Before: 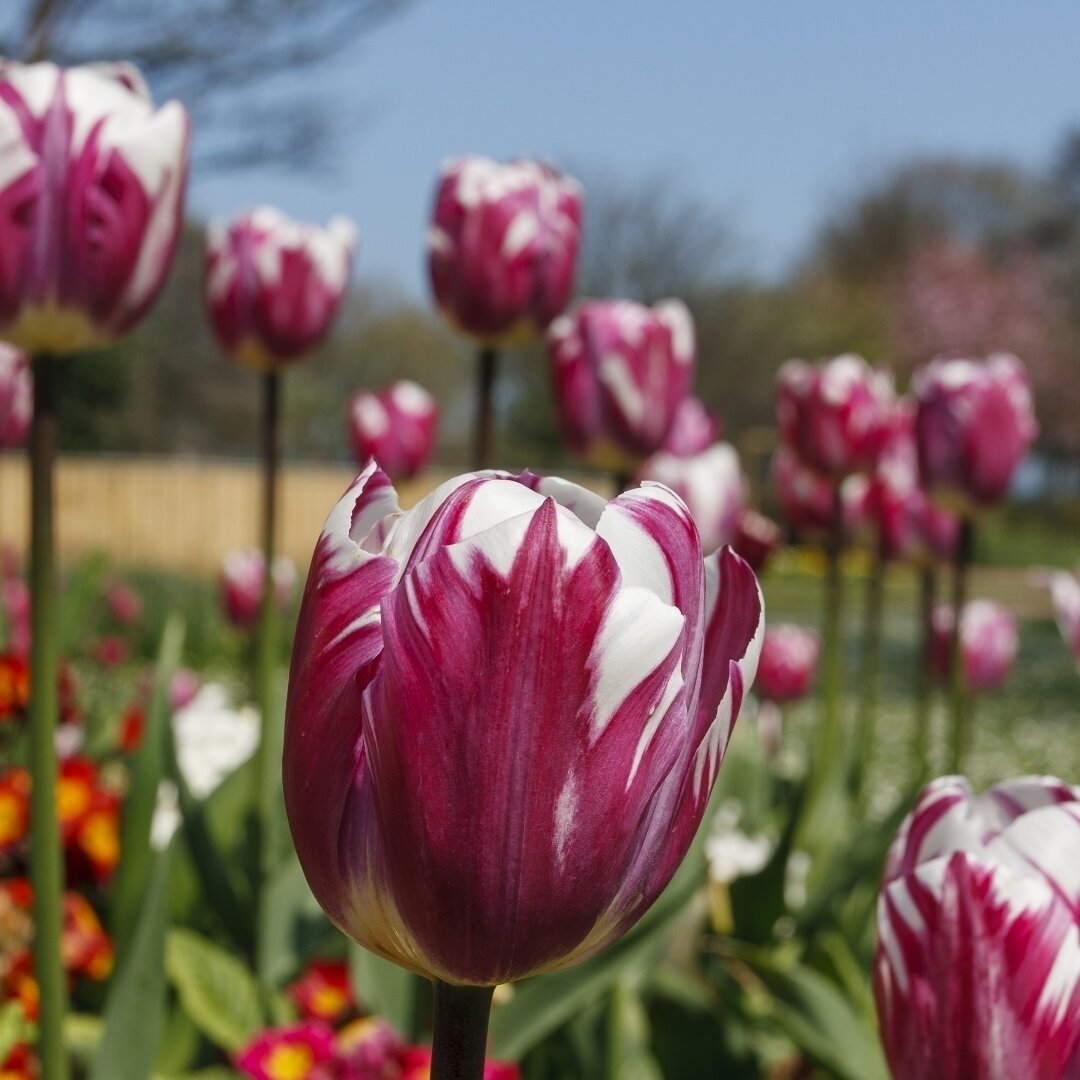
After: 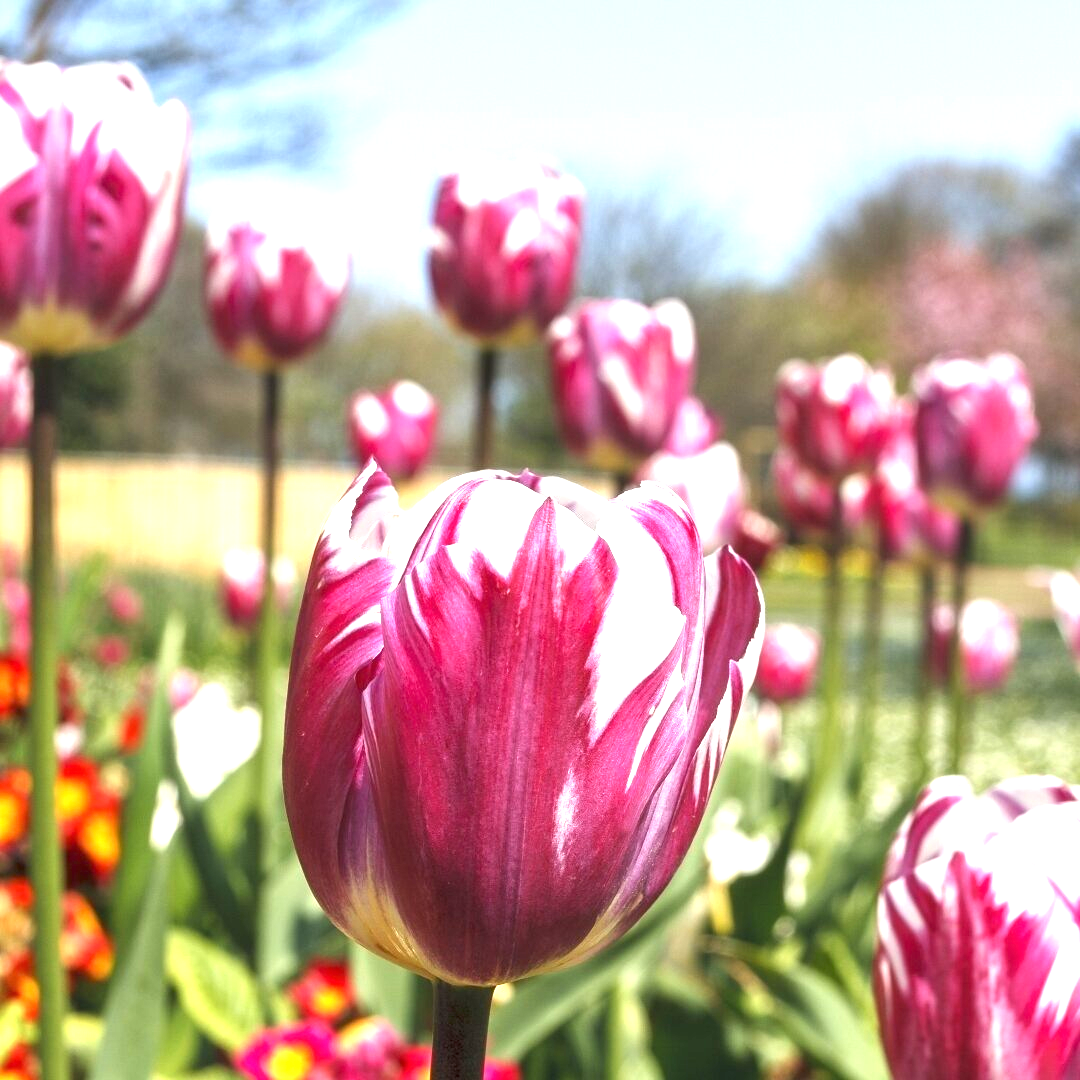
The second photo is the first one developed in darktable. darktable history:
exposure: black level correction 0, exposure 1.744 EV, compensate highlight preservation false
